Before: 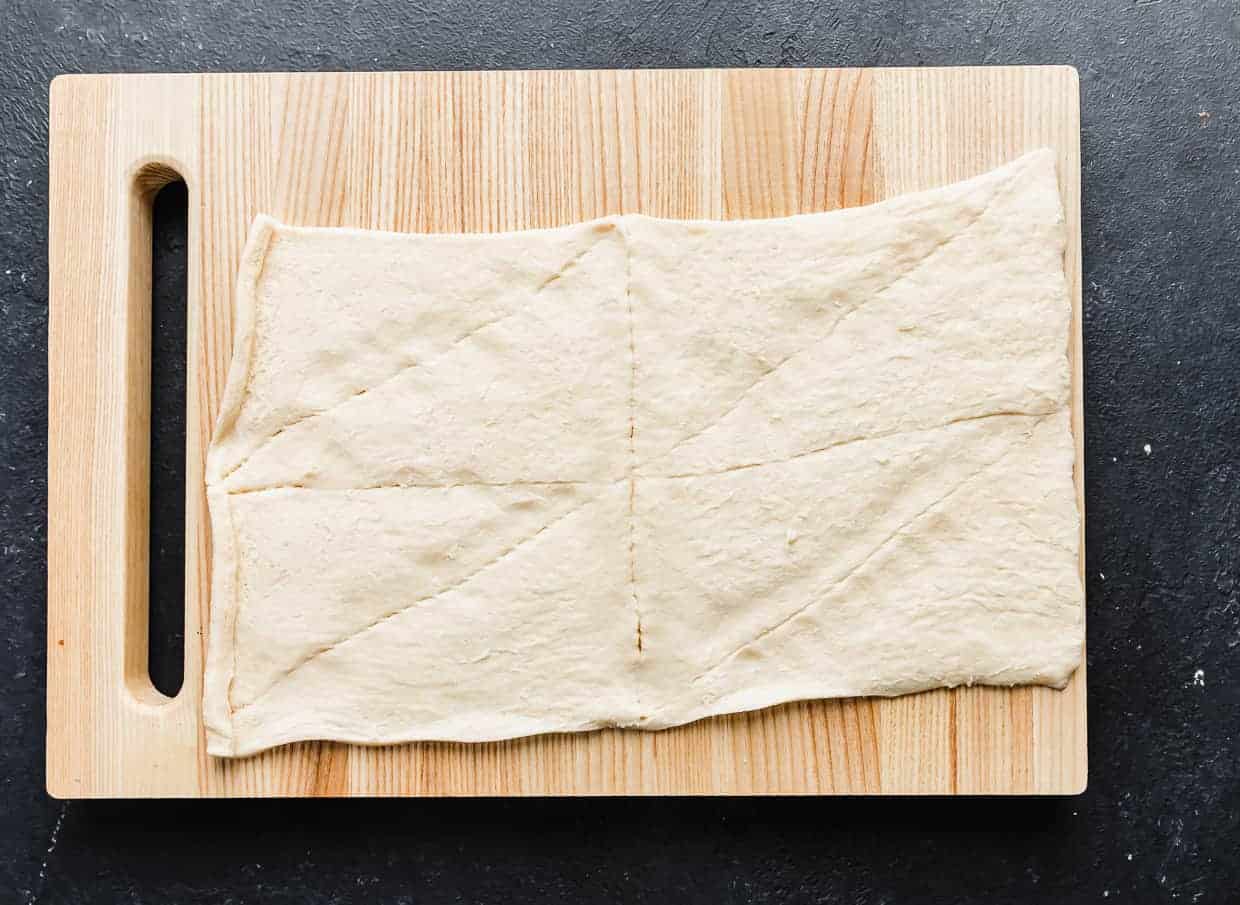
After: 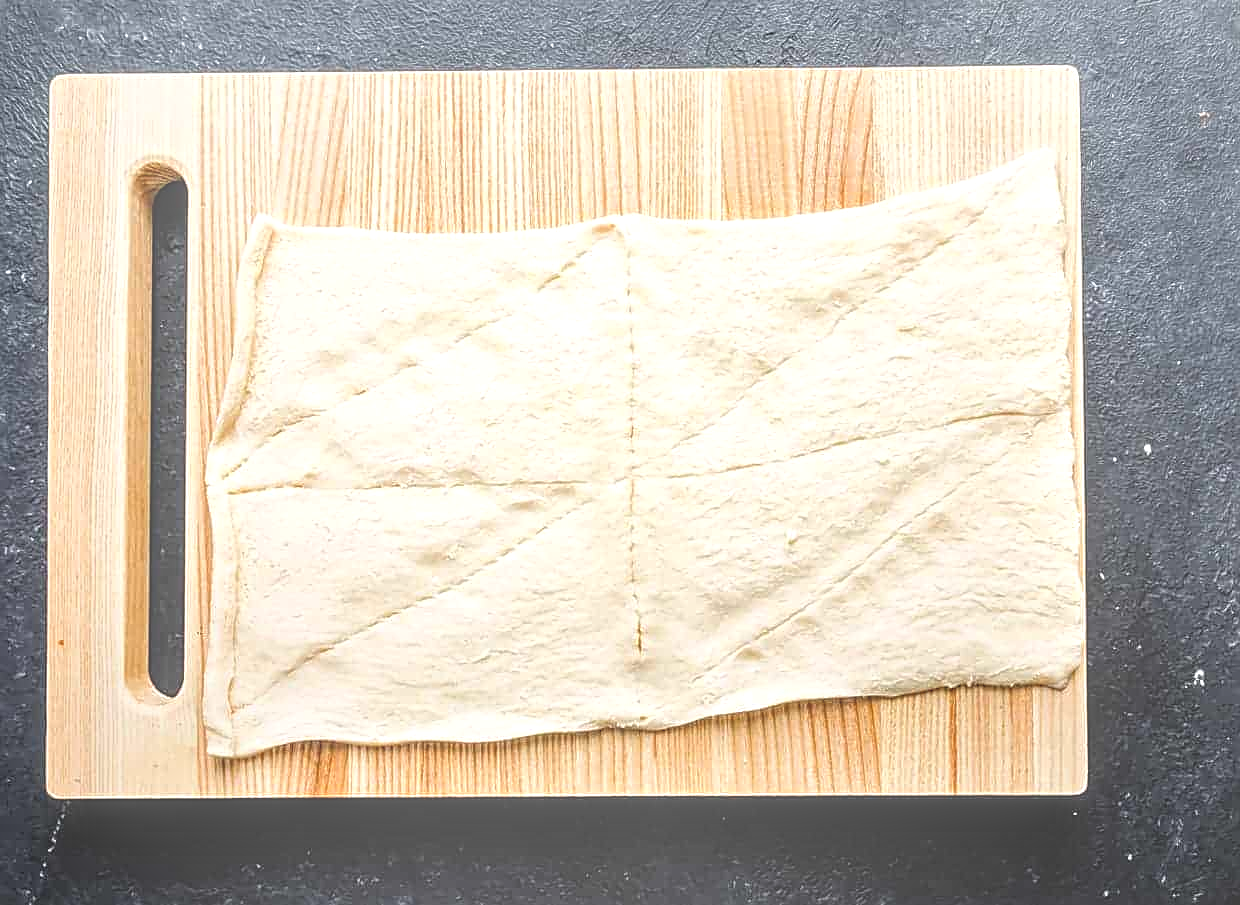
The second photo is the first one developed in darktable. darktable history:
local contrast: highlights 73%, shadows 8%, midtone range 0.191
sharpen: on, module defaults
tone equalizer: -8 EV -0.432 EV, -7 EV -0.421 EV, -6 EV -0.37 EV, -5 EV -0.235 EV, -3 EV 0.189 EV, -2 EV 0.311 EV, -1 EV 0.382 EV, +0 EV 0.429 EV, mask exposure compensation -0.506 EV
